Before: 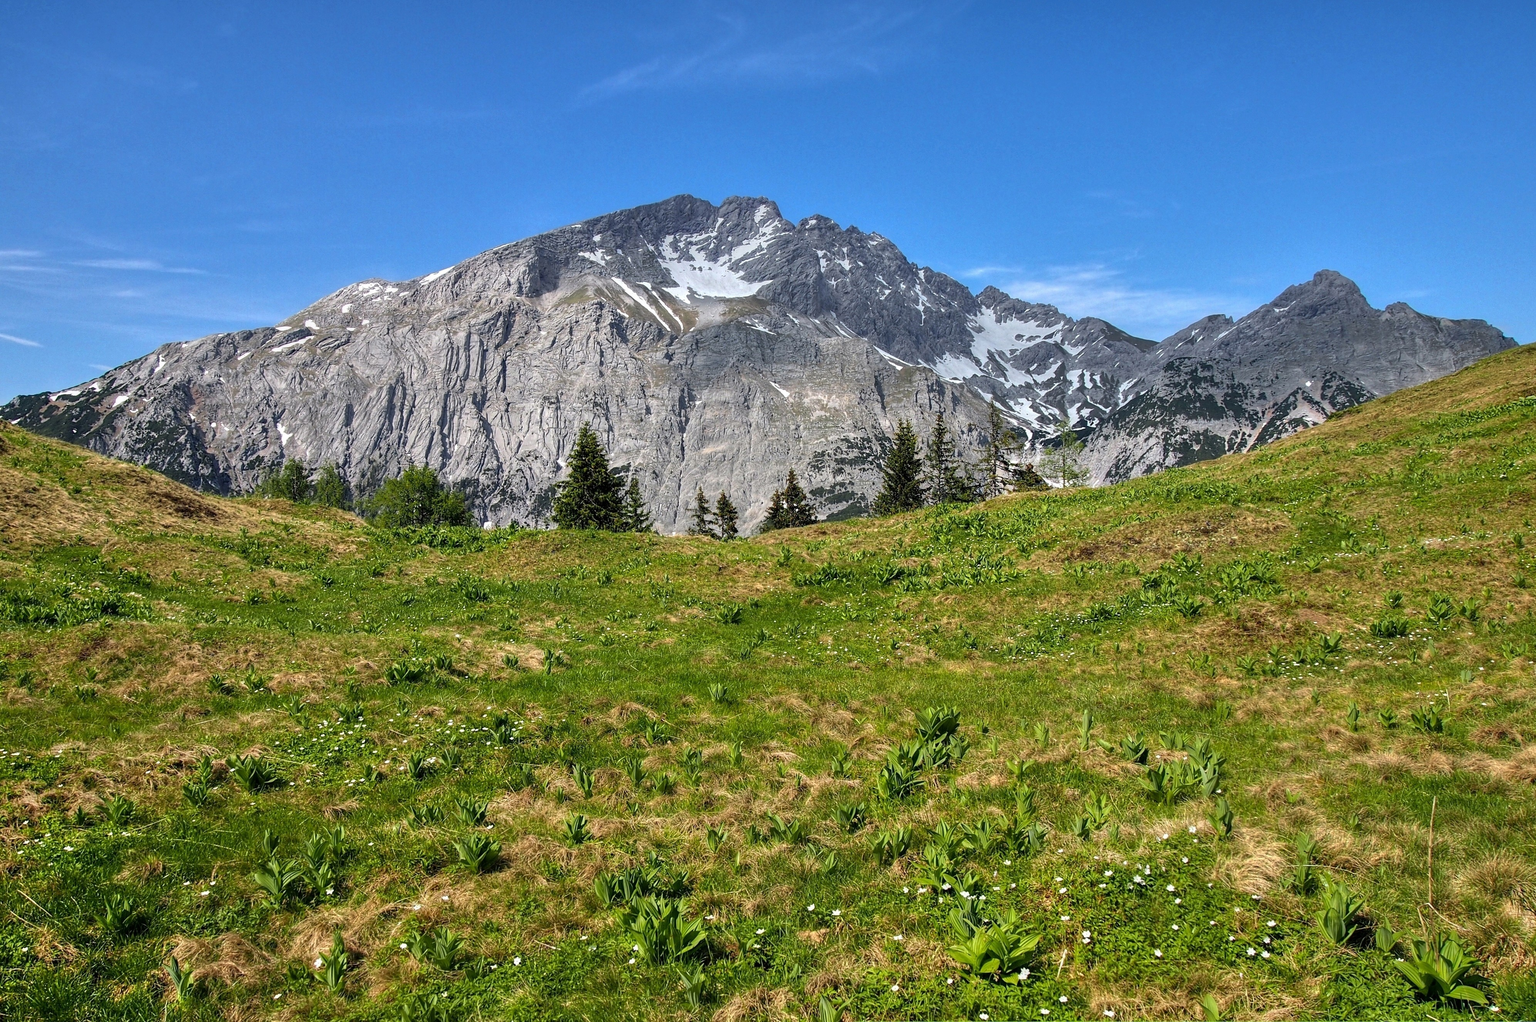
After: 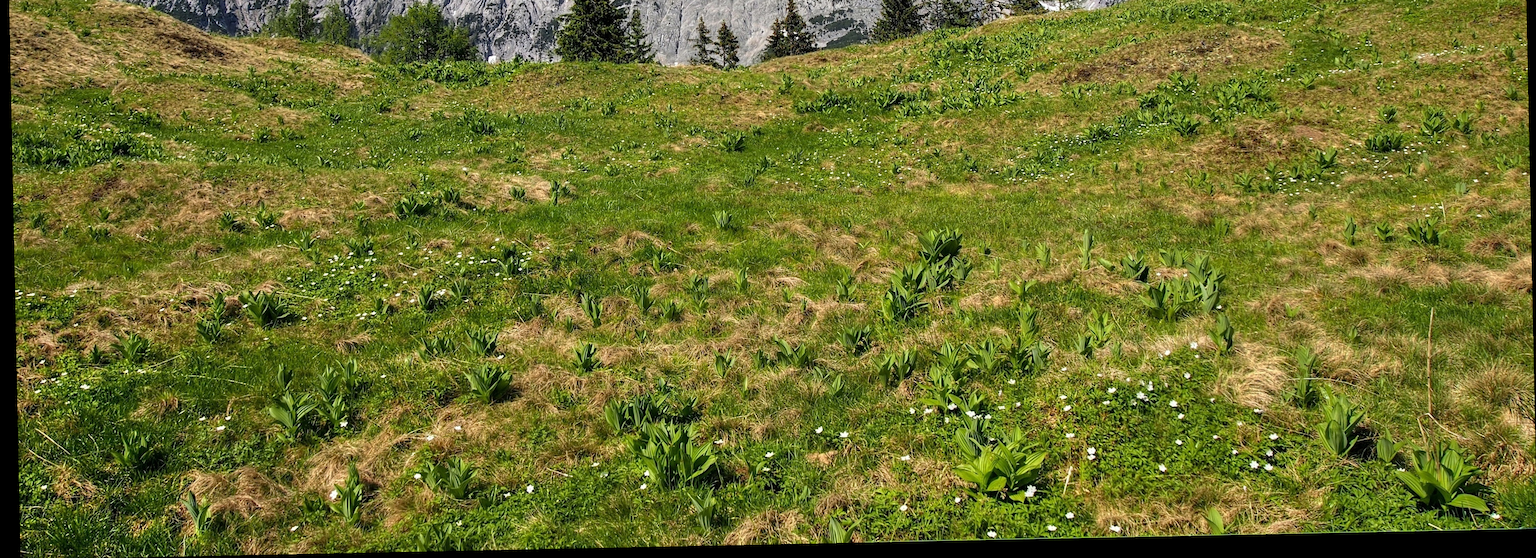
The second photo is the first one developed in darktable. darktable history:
crop and rotate: top 46.237%
rotate and perspective: rotation -1.17°, automatic cropping off
